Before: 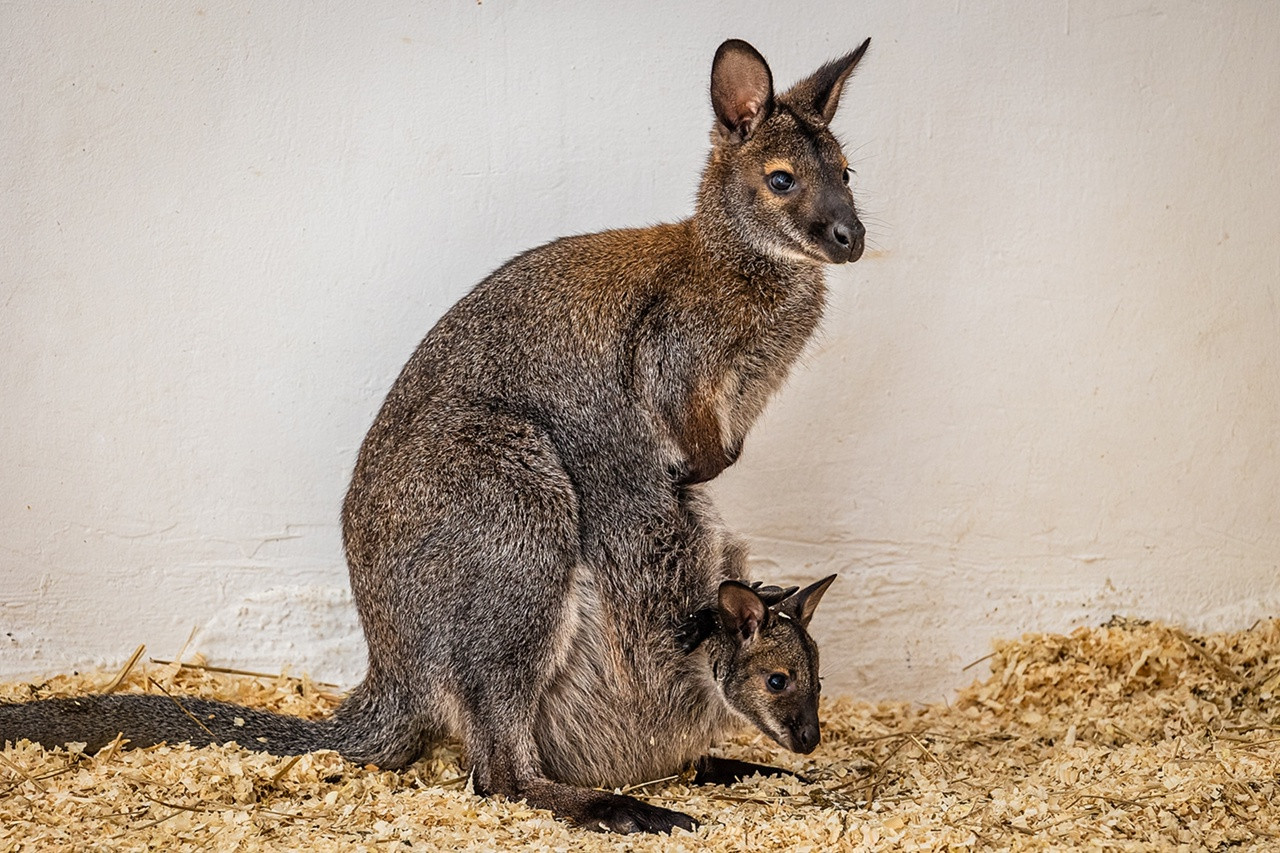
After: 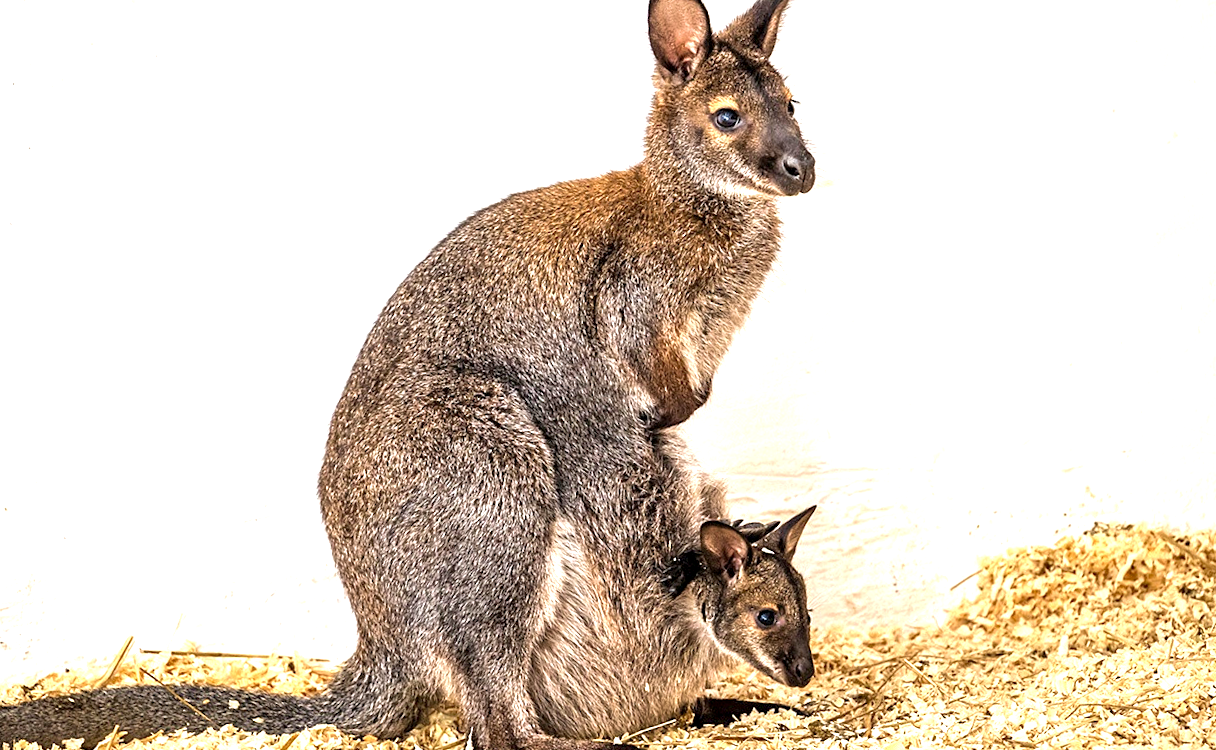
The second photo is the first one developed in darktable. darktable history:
exposure: black level correction 0.001, exposure 1.3 EV, compensate highlight preservation false
tone equalizer: on, module defaults
rotate and perspective: rotation -5°, crop left 0.05, crop right 0.952, crop top 0.11, crop bottom 0.89
velvia: on, module defaults
